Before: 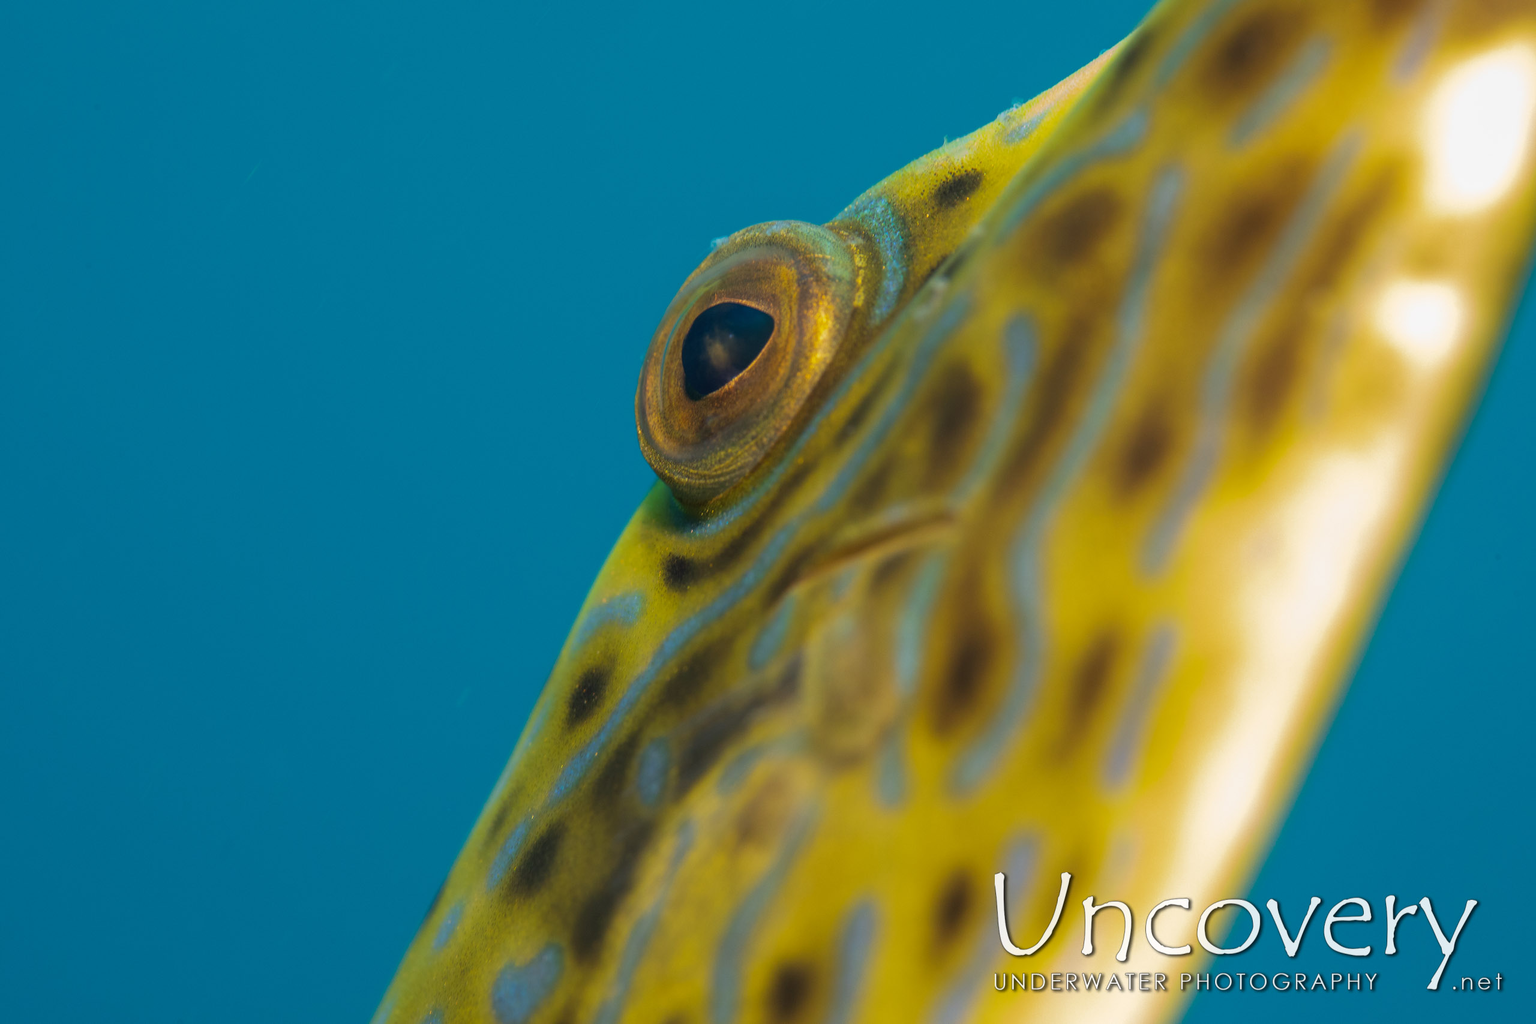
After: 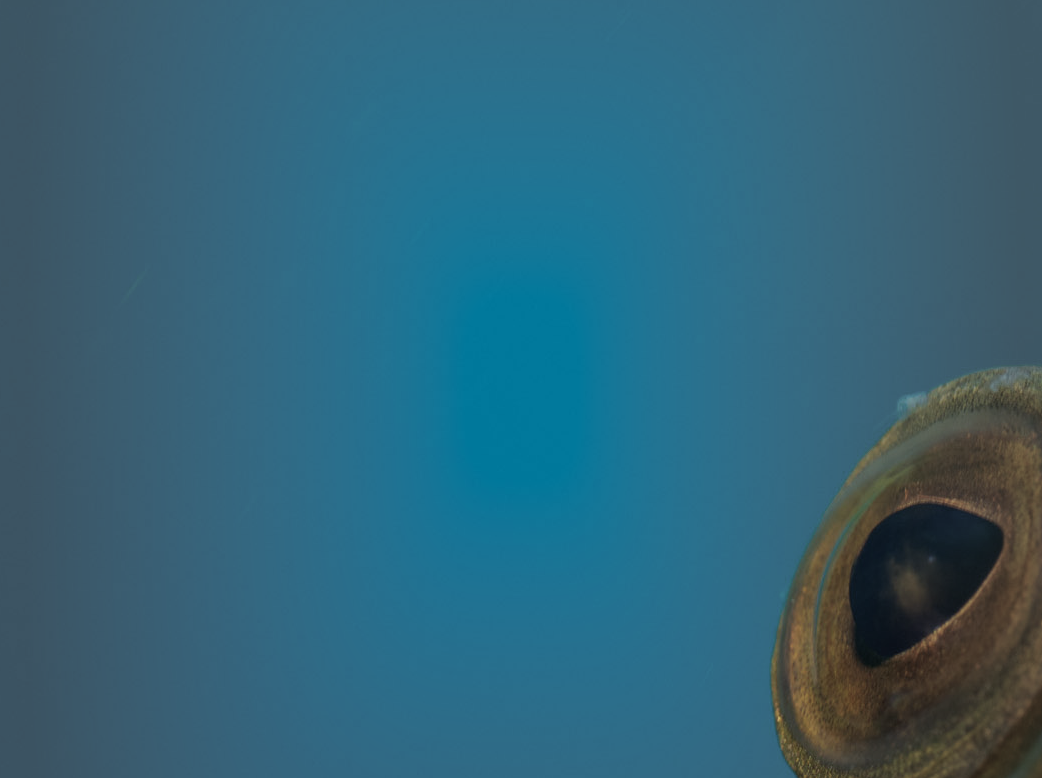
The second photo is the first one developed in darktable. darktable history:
crop and rotate: left 11.227%, top 0.073%, right 48.064%, bottom 54.321%
vignetting: fall-off start 17.66%, fall-off radius 137.59%, width/height ratio 0.615, shape 0.579
